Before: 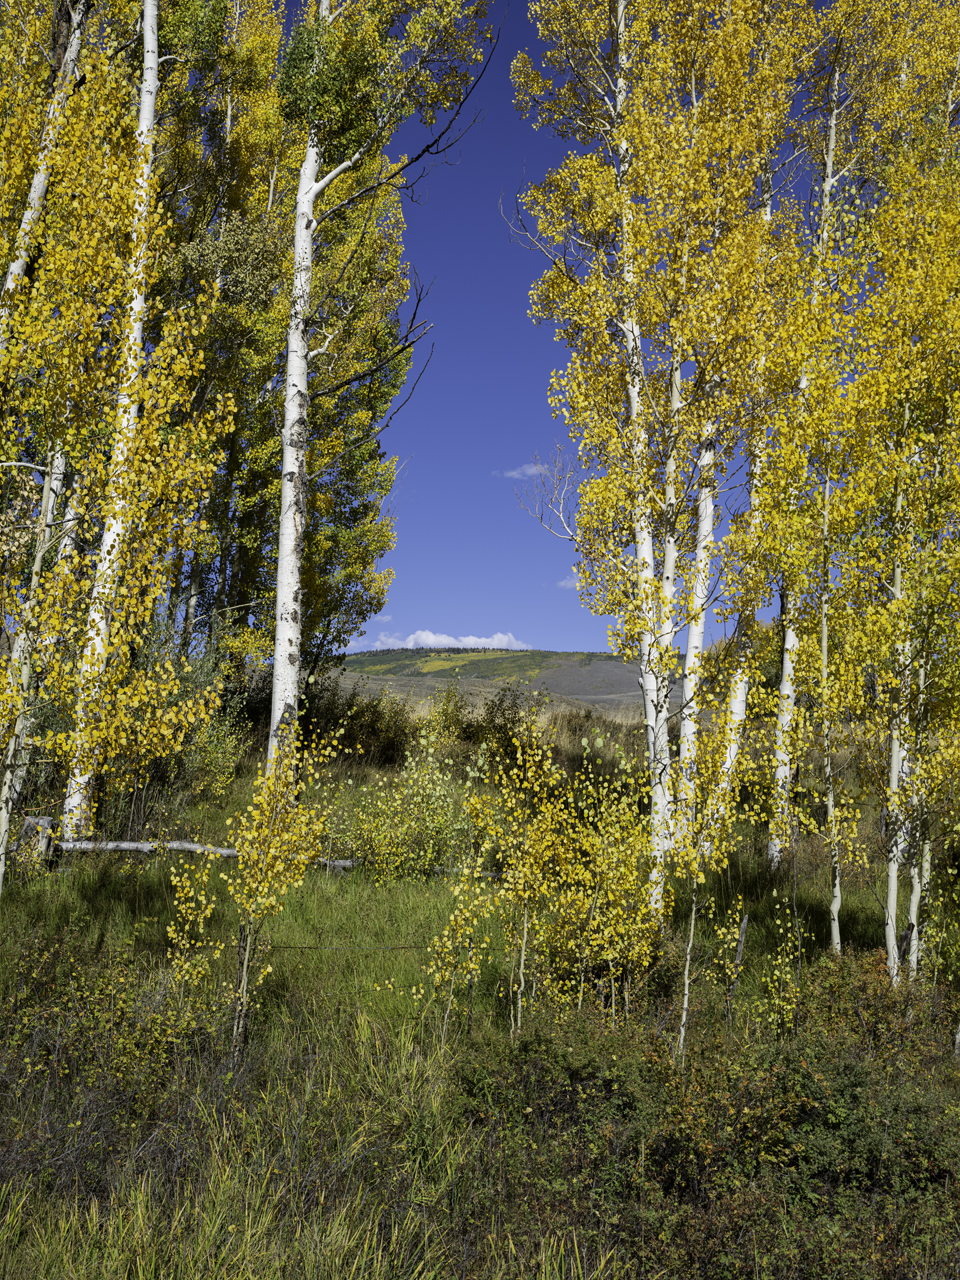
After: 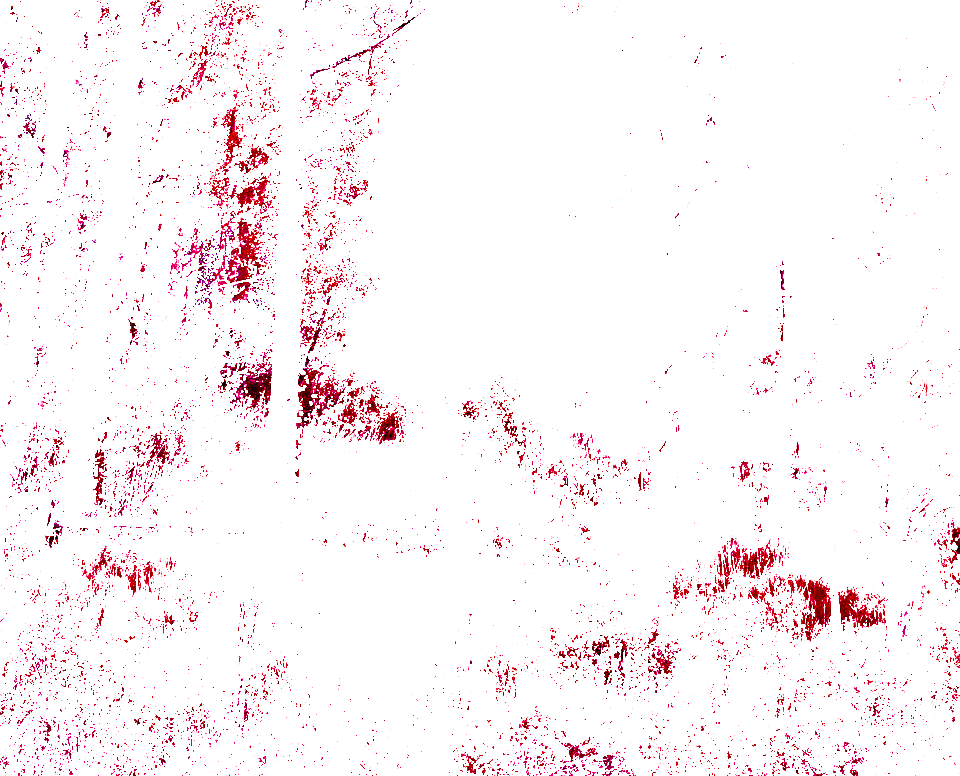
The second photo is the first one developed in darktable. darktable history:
crop and rotate: top 25.357%, bottom 13.942%
color zones: curves: ch0 [(0, 0.5) (0.143, 0.5) (0.286, 0.5) (0.429, 0.5) (0.62, 0.489) (0.714, 0.445) (0.844, 0.496) (1, 0.5)]; ch1 [(0, 0.5) (0.143, 0.5) (0.286, 0.5) (0.429, 0.5) (0.571, 0.5) (0.714, 0.523) (0.857, 0.5) (1, 0.5)]
white balance: red 8, blue 8
shadows and highlights: shadows 32, highlights -32, soften with gaussian
filmic rgb: black relative exposure -12 EV, white relative exposure 2.8 EV, threshold 3 EV, target black luminance 0%, hardness 8.06, latitude 70.41%, contrast 1.14, highlights saturation mix 10%, shadows ↔ highlights balance -0.388%, color science v4 (2020), iterations of high-quality reconstruction 10, contrast in shadows soft, contrast in highlights soft, enable highlight reconstruction true
